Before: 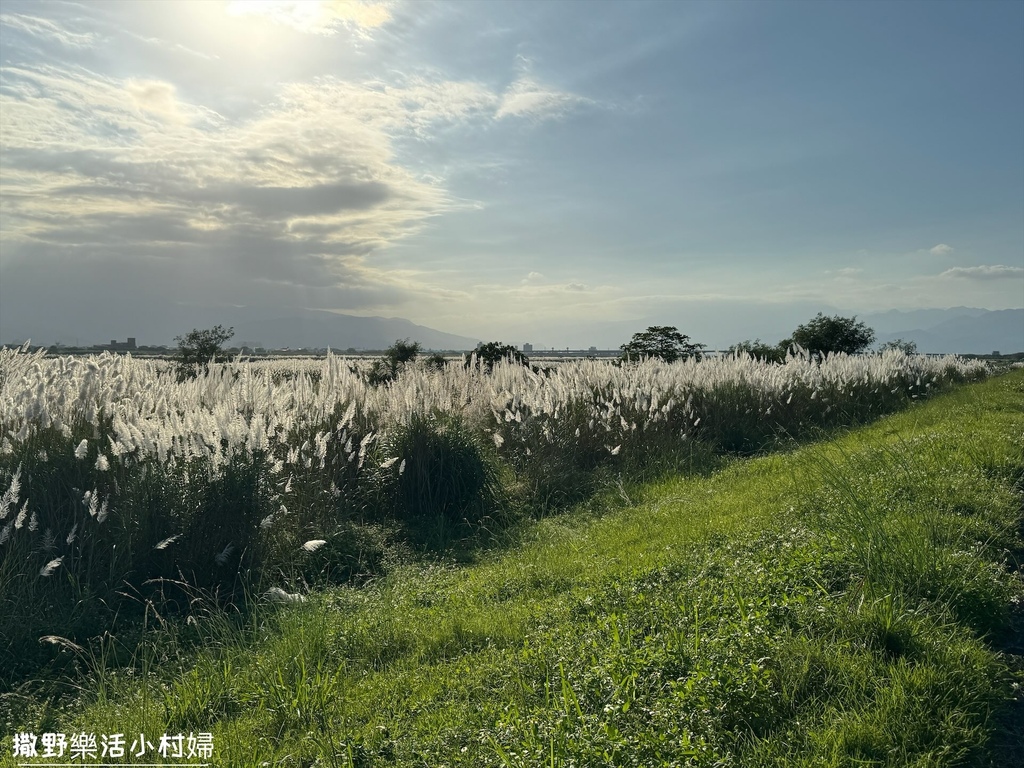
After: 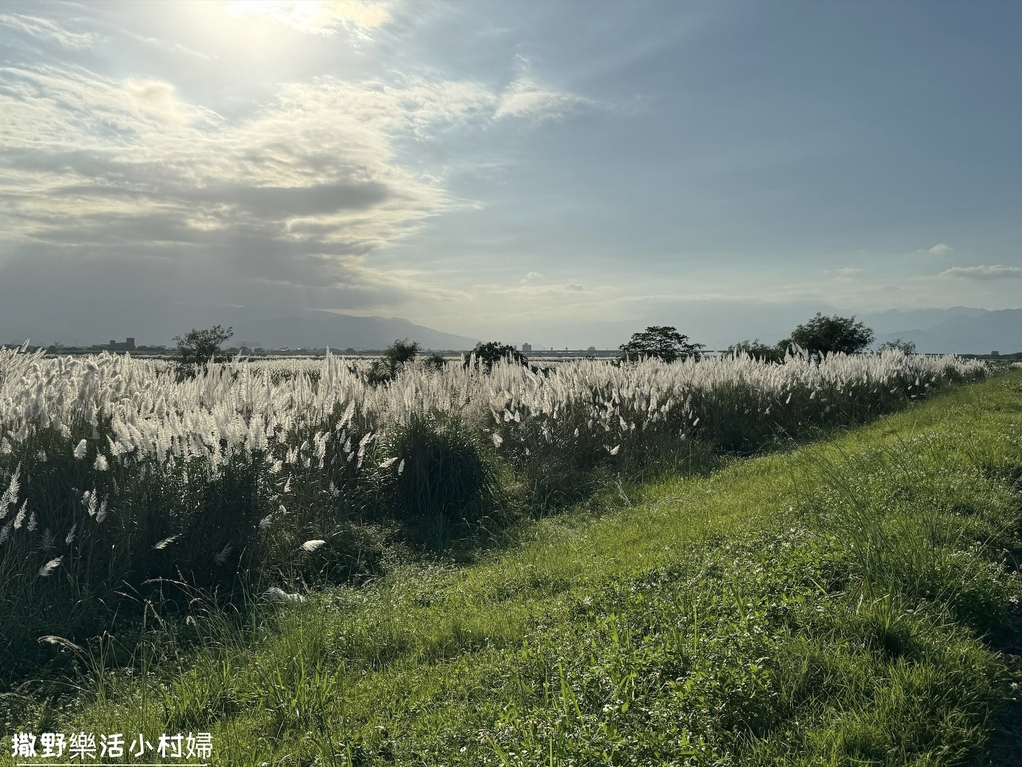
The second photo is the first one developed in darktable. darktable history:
contrast brightness saturation: saturation -0.159
crop: left 0.137%
